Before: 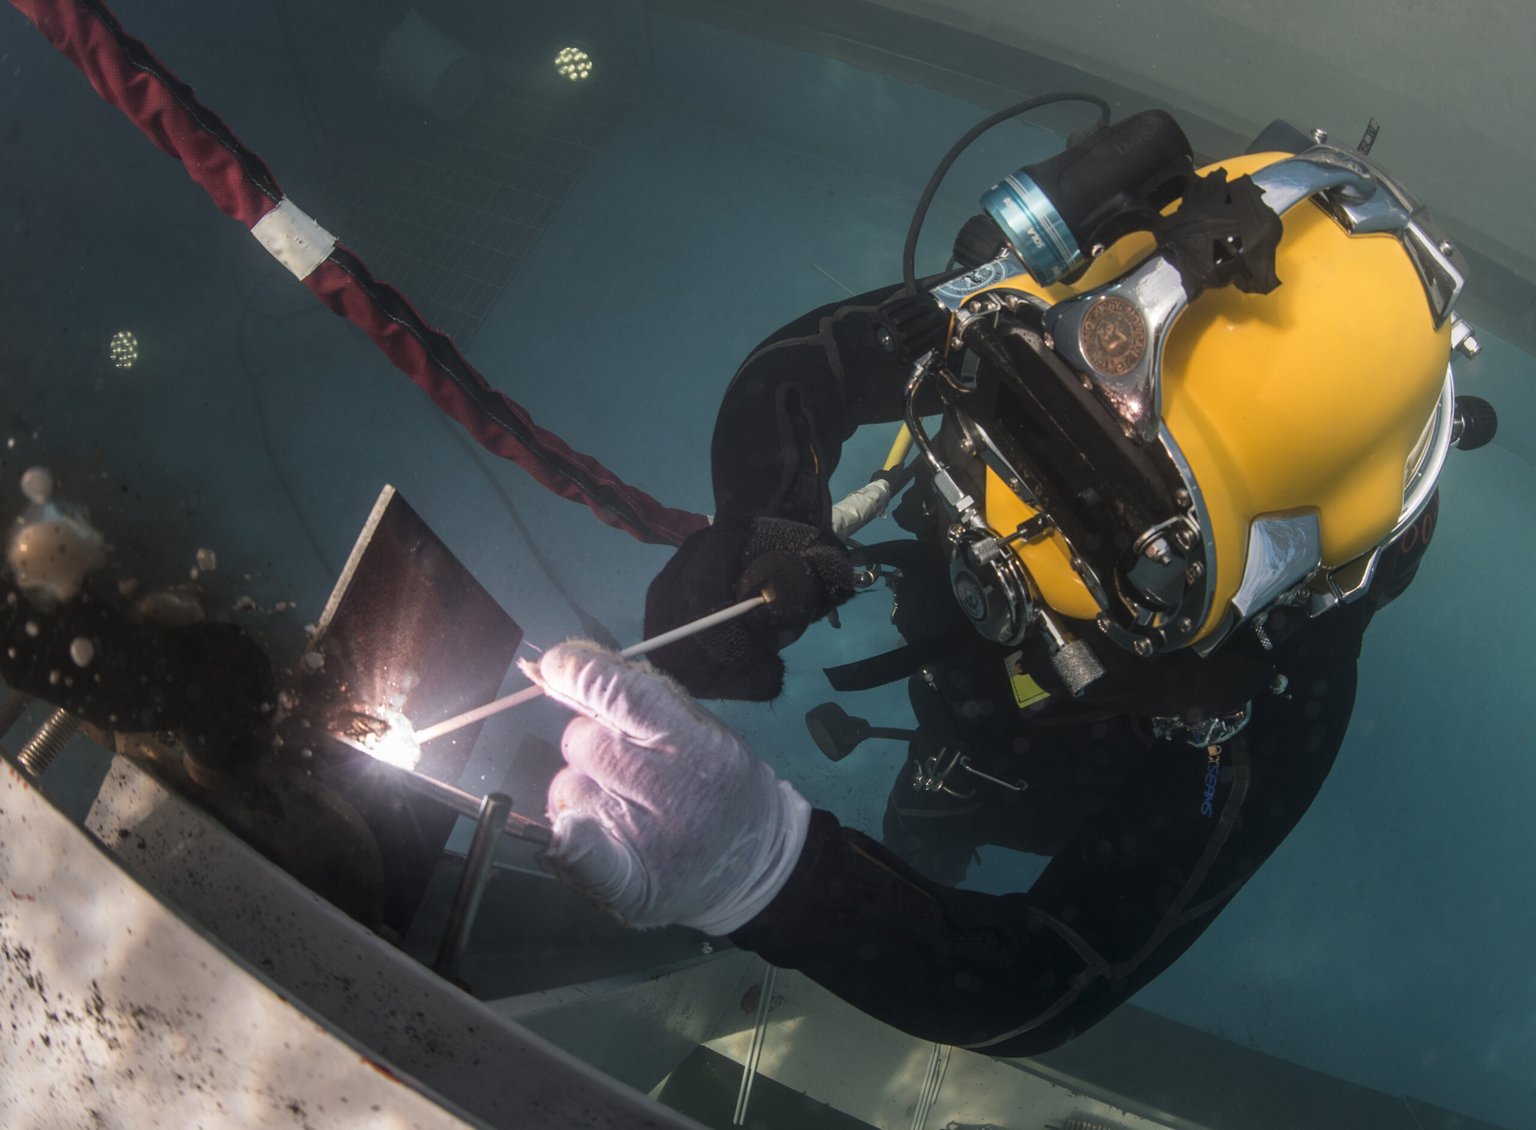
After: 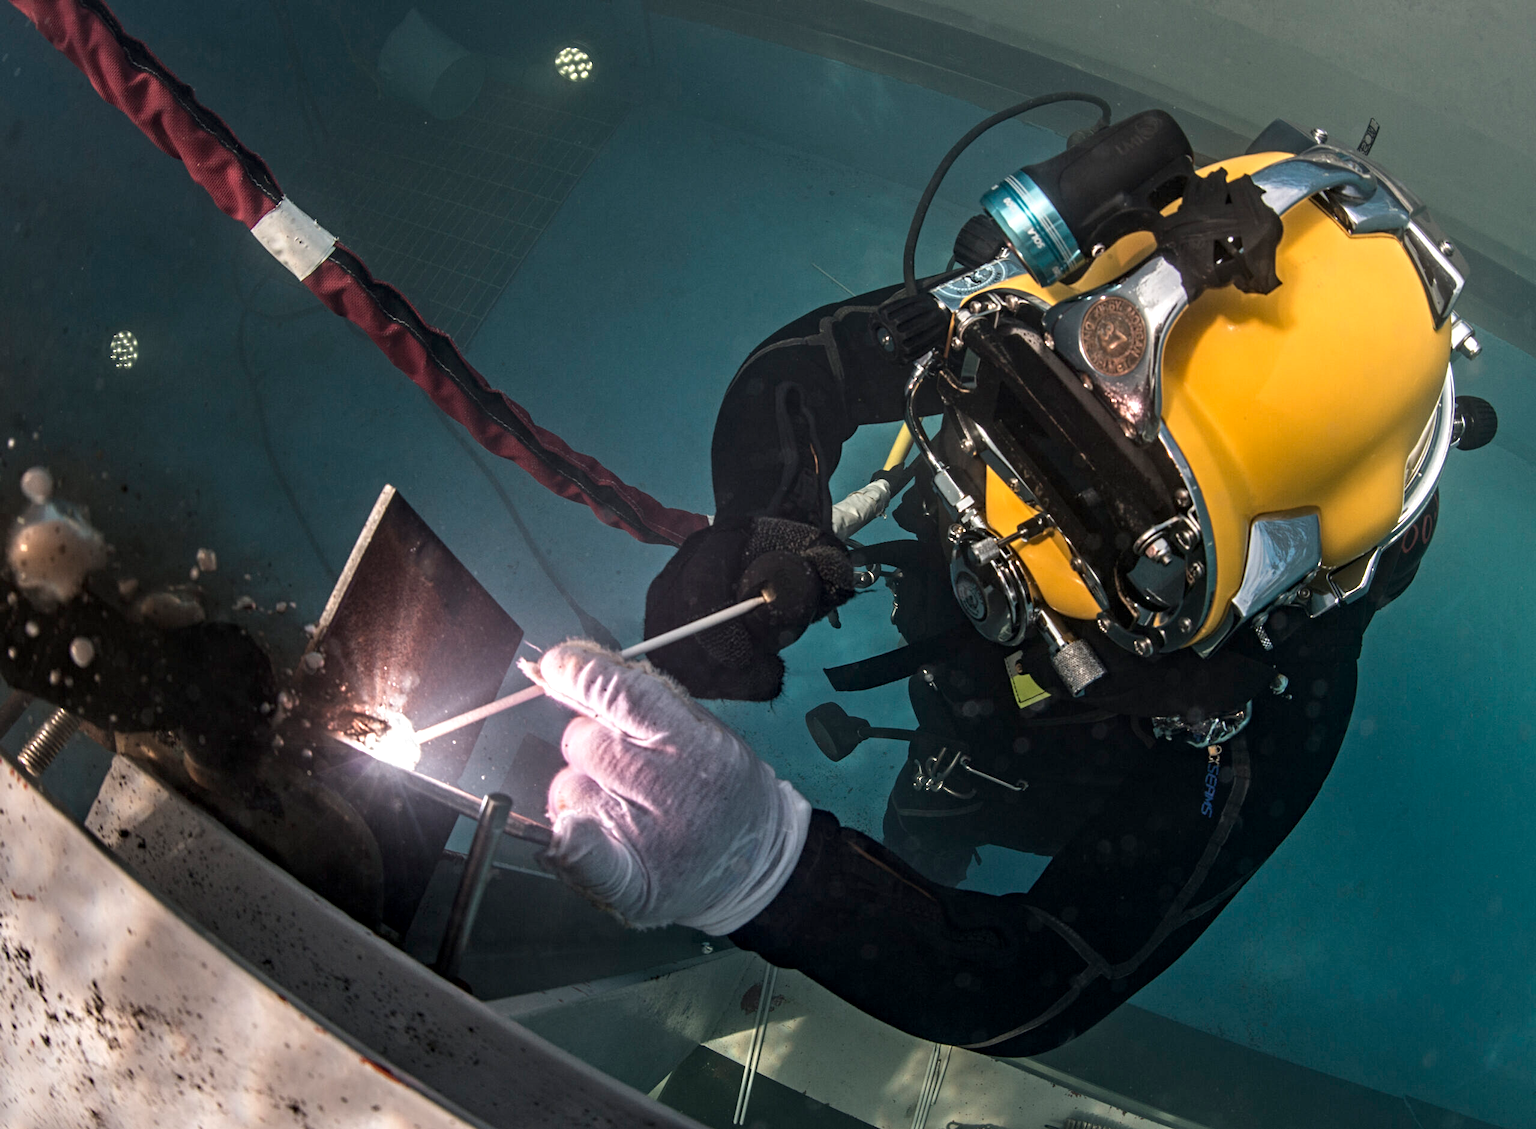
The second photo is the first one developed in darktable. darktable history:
contrast equalizer: octaves 7, y [[0.506, 0.531, 0.562, 0.606, 0.638, 0.669], [0.5 ×6], [0.5 ×6], [0 ×6], [0 ×6]]
tone equalizer: on, module defaults
